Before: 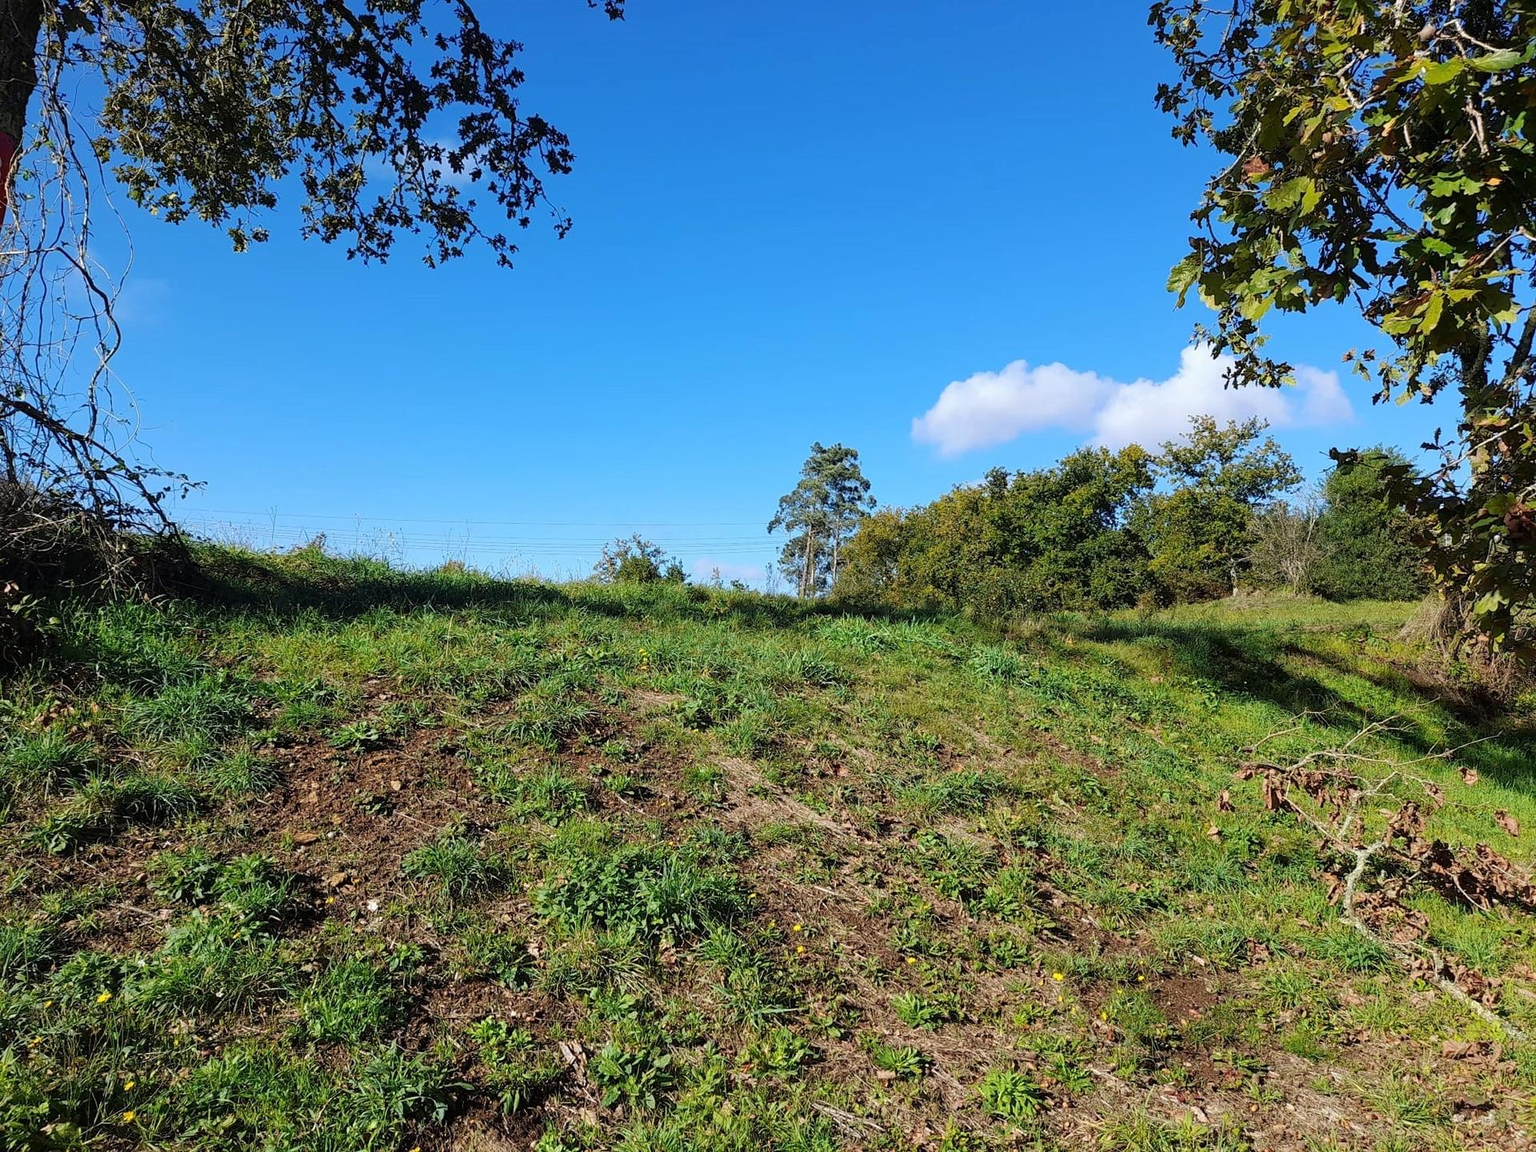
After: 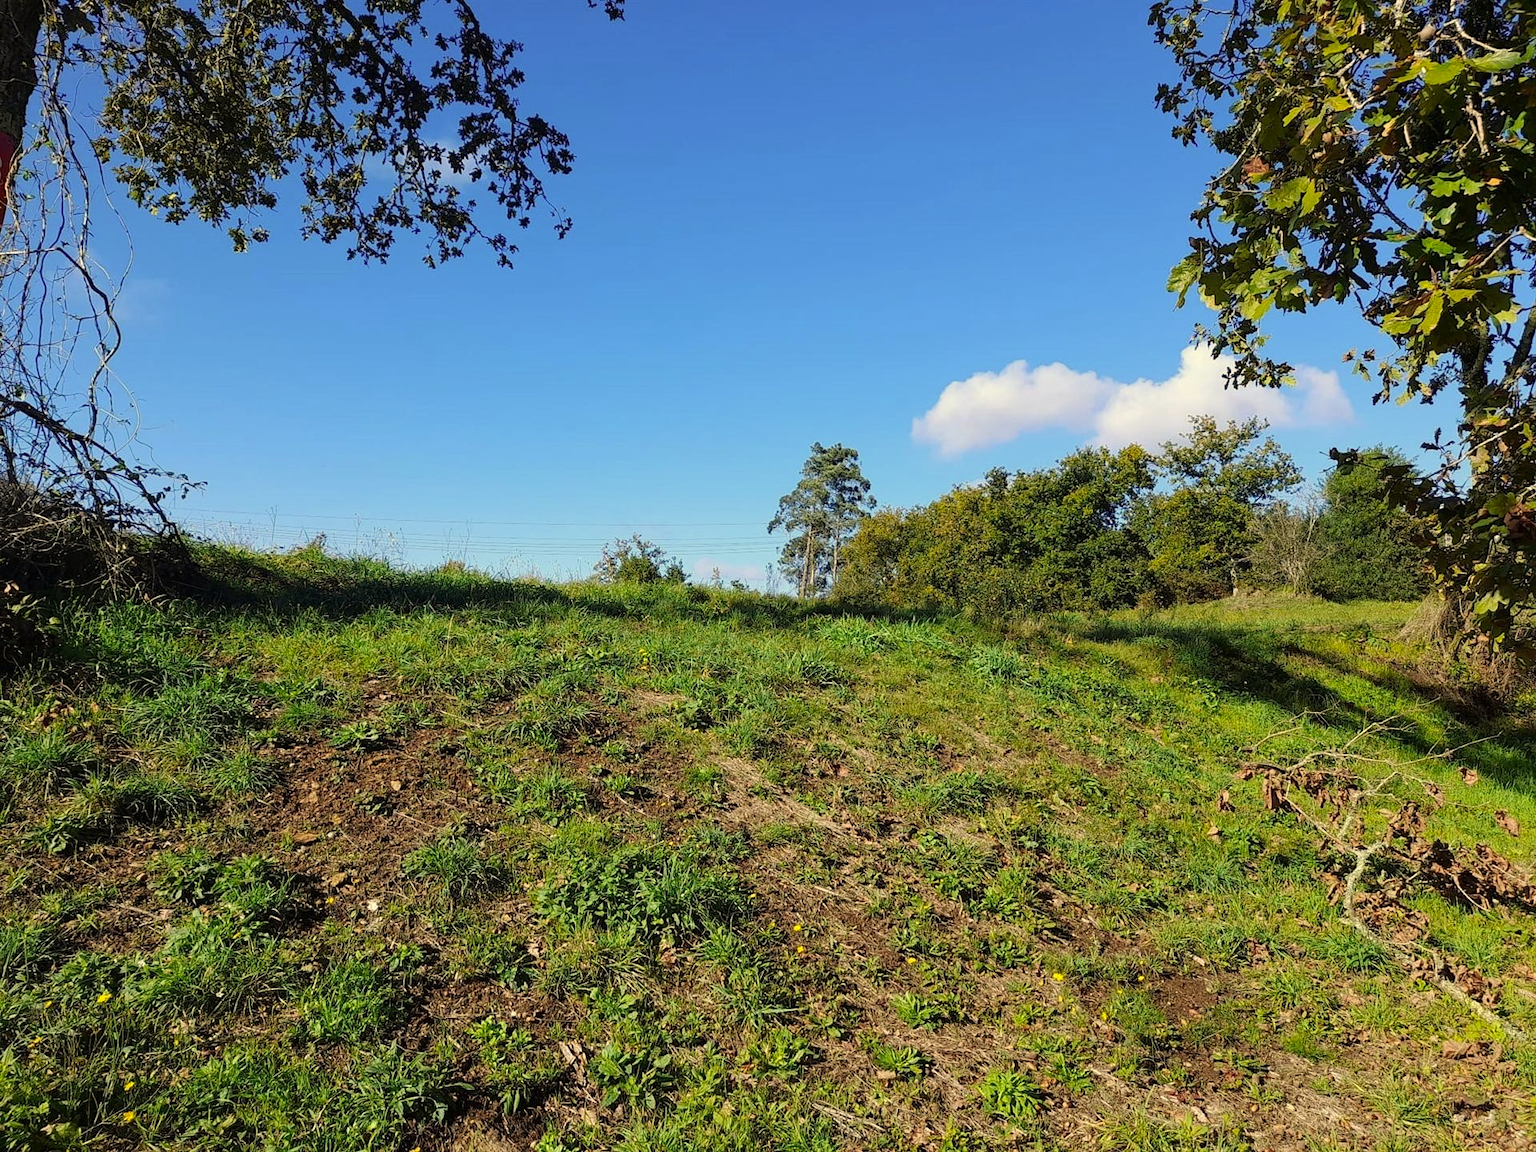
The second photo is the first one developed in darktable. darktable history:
color correction: highlights a* 1.32, highlights b* 17.2
